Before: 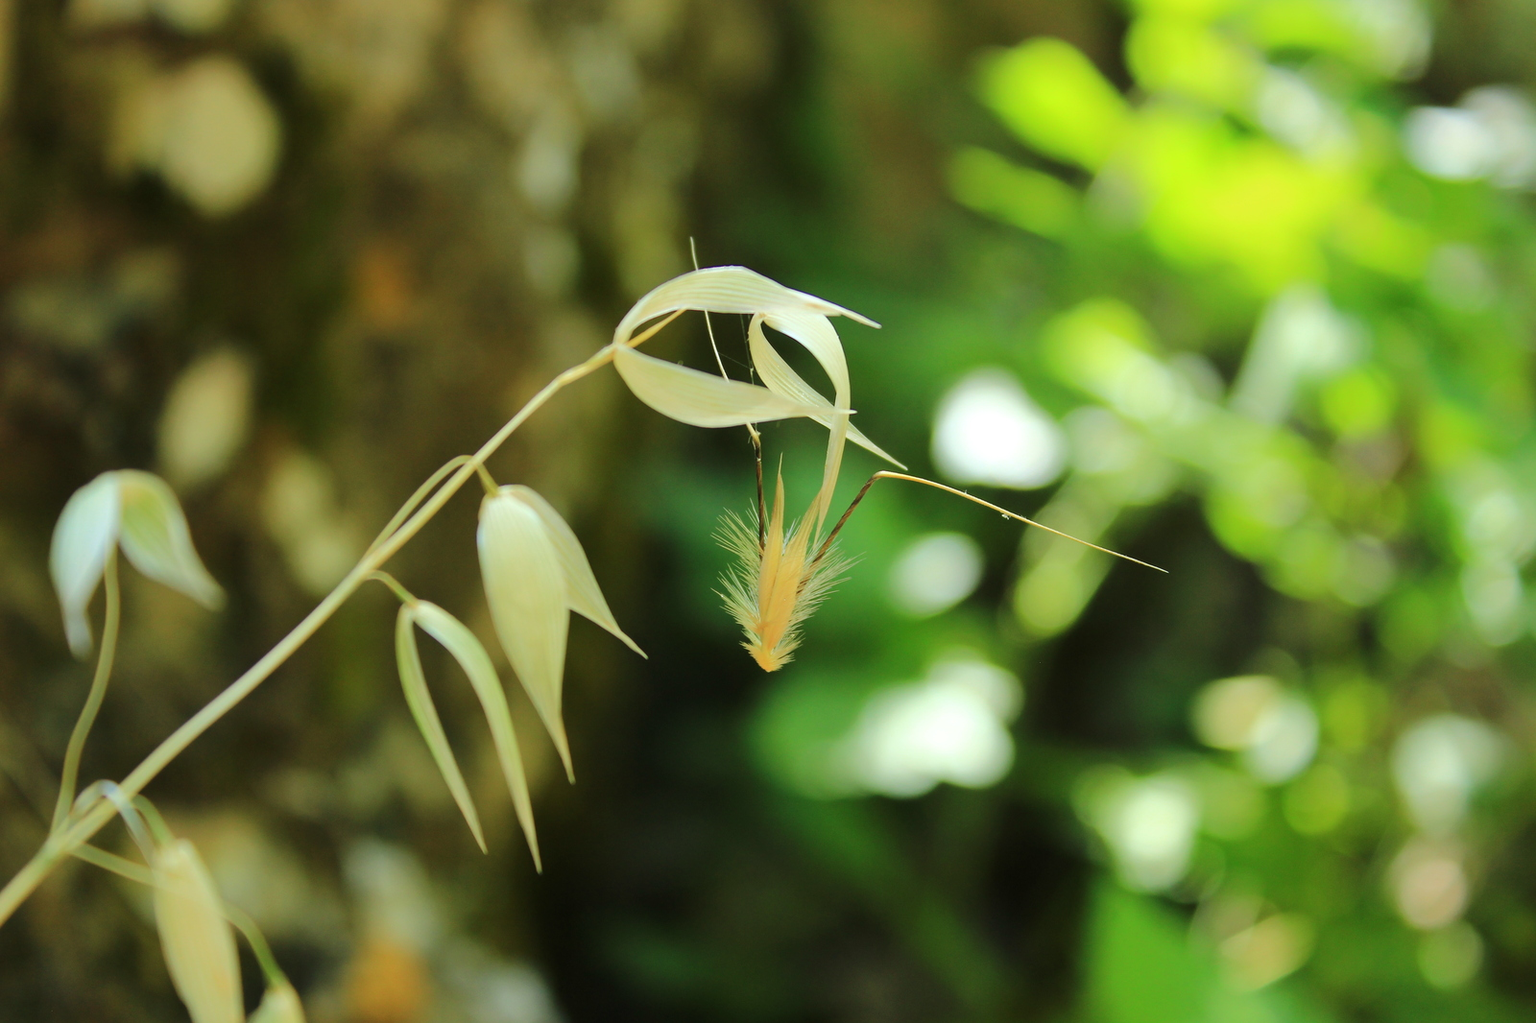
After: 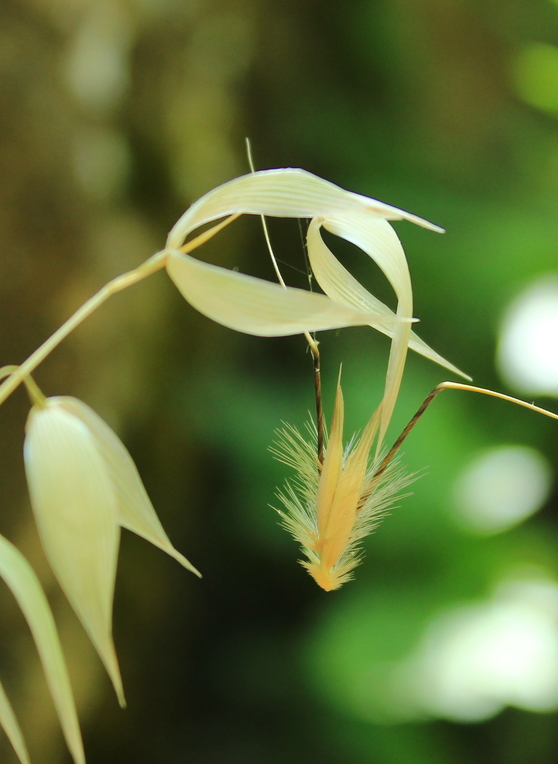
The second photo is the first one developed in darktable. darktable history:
crop and rotate: left 29.599%, top 10.302%, right 35.466%, bottom 17.955%
exposure: exposure -0.004 EV, compensate exposure bias true, compensate highlight preservation false
